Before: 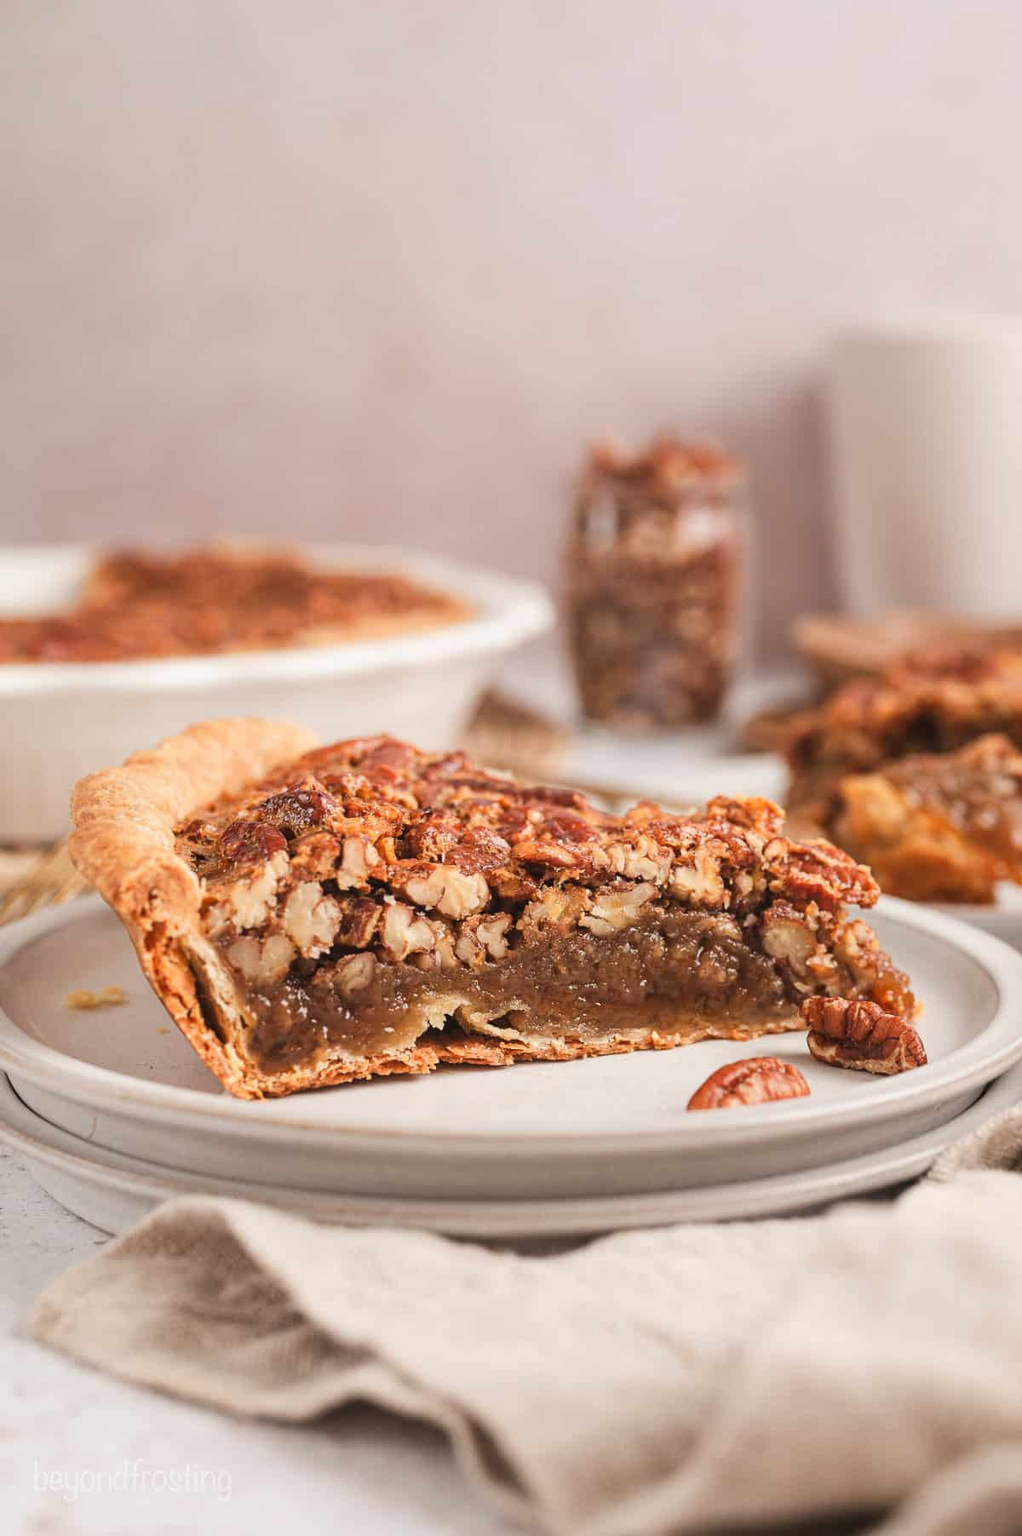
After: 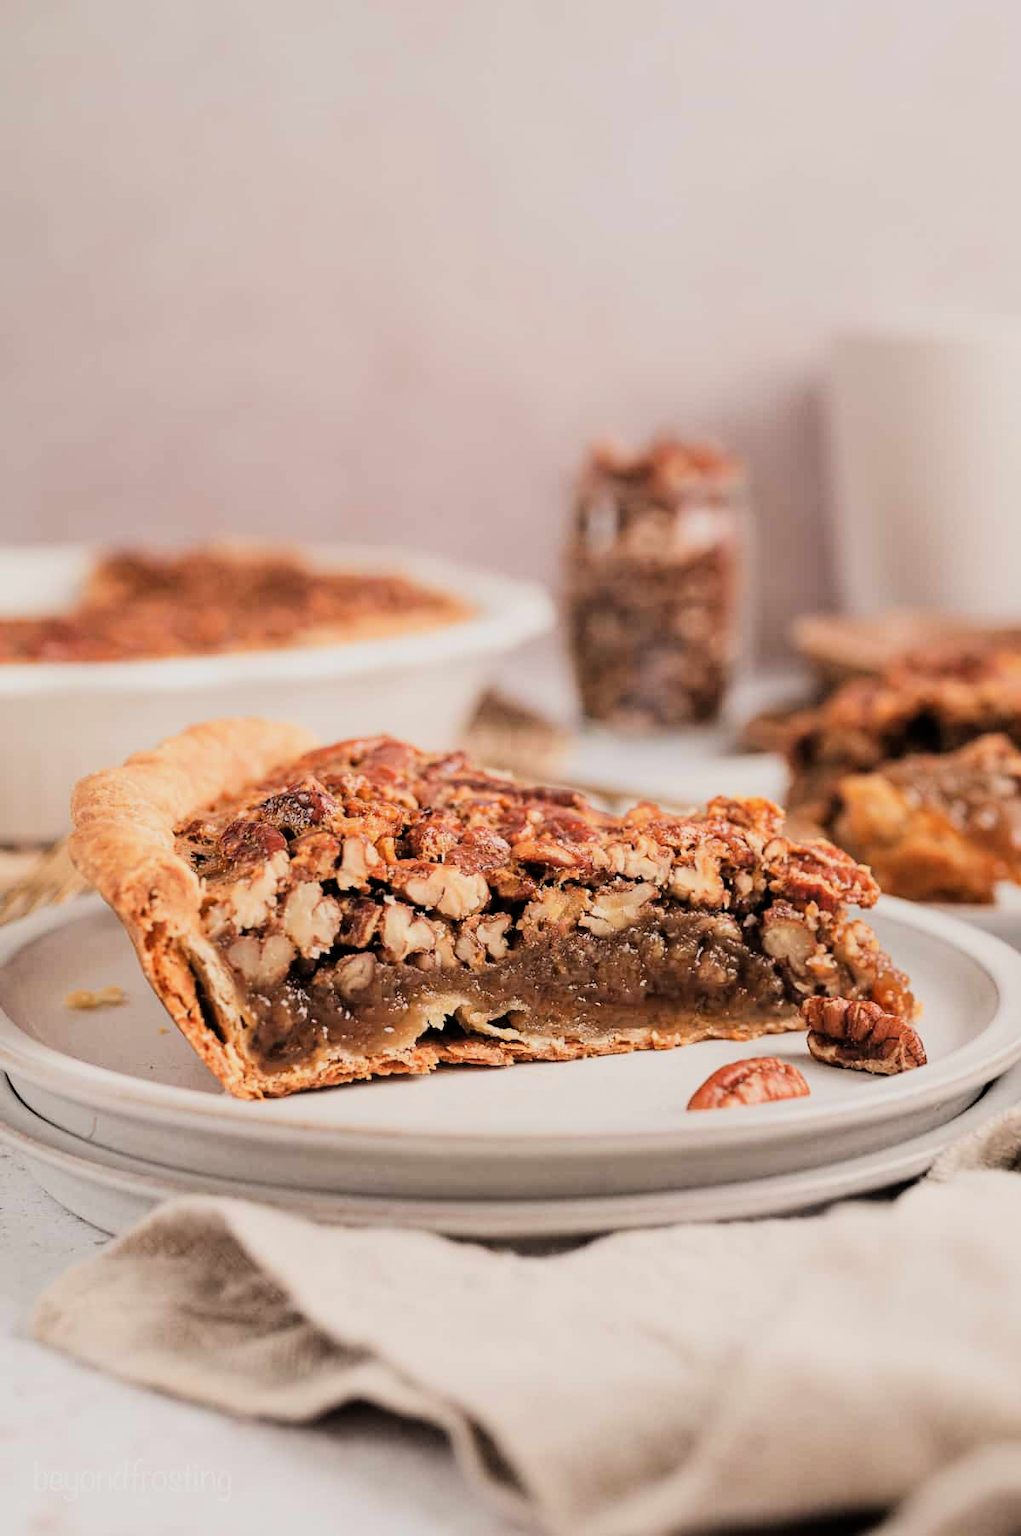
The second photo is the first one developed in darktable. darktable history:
filmic rgb: black relative exposure -5.09 EV, white relative exposure 3.98 EV, threshold 5.95 EV, hardness 2.88, contrast 1.297, color science v6 (2022), enable highlight reconstruction true
